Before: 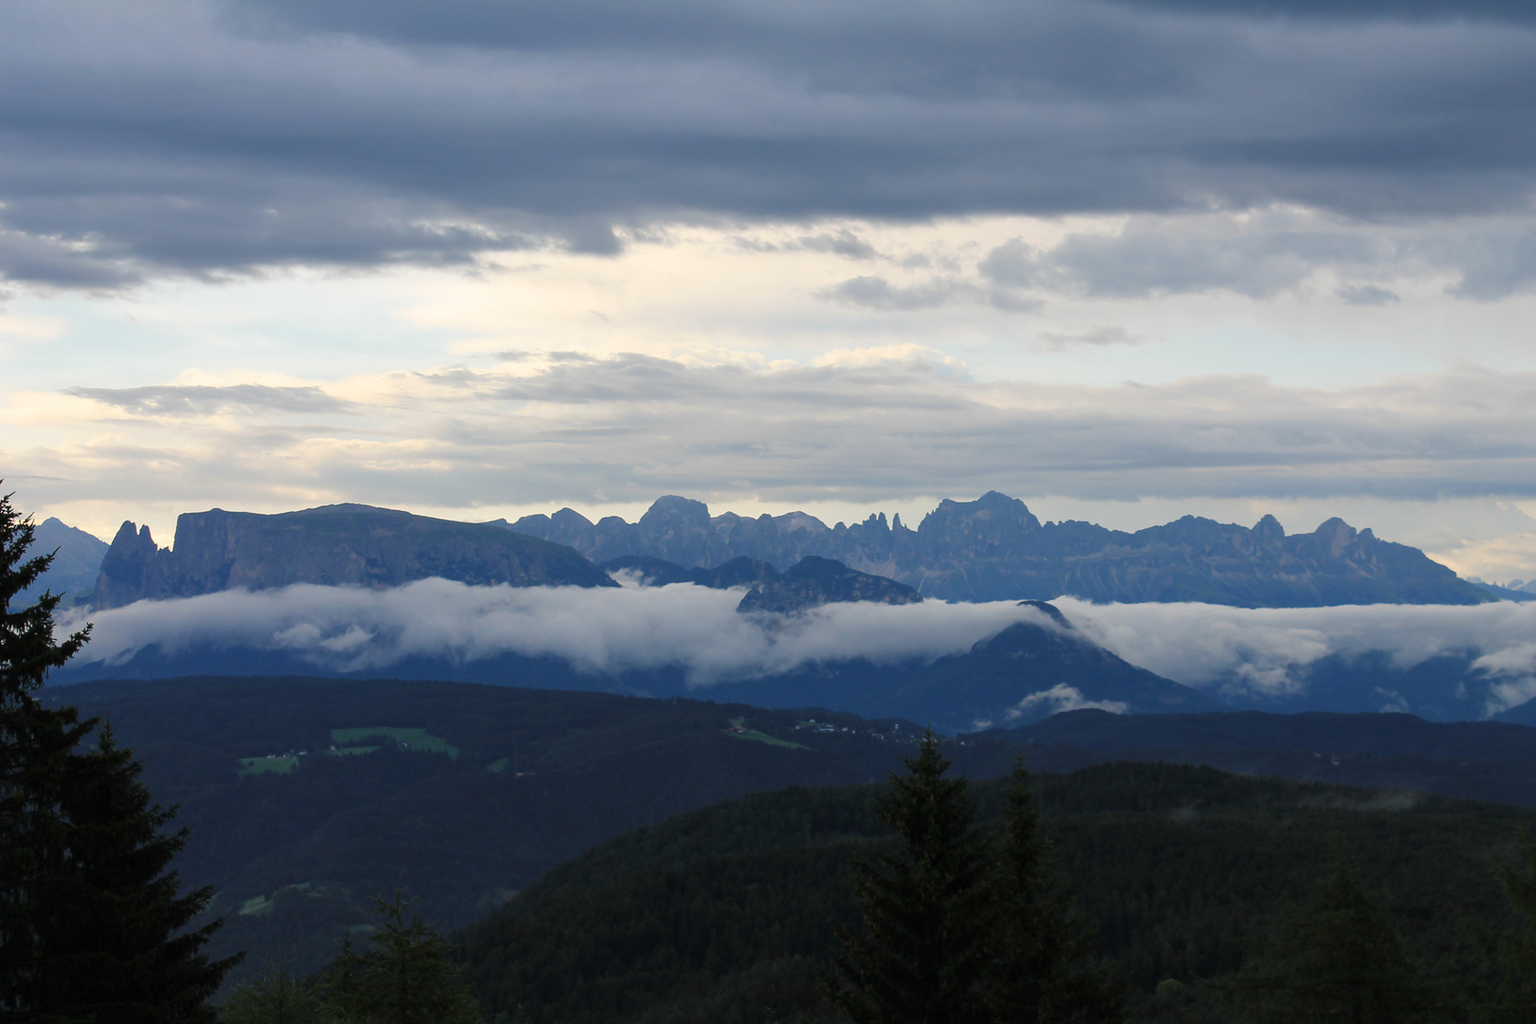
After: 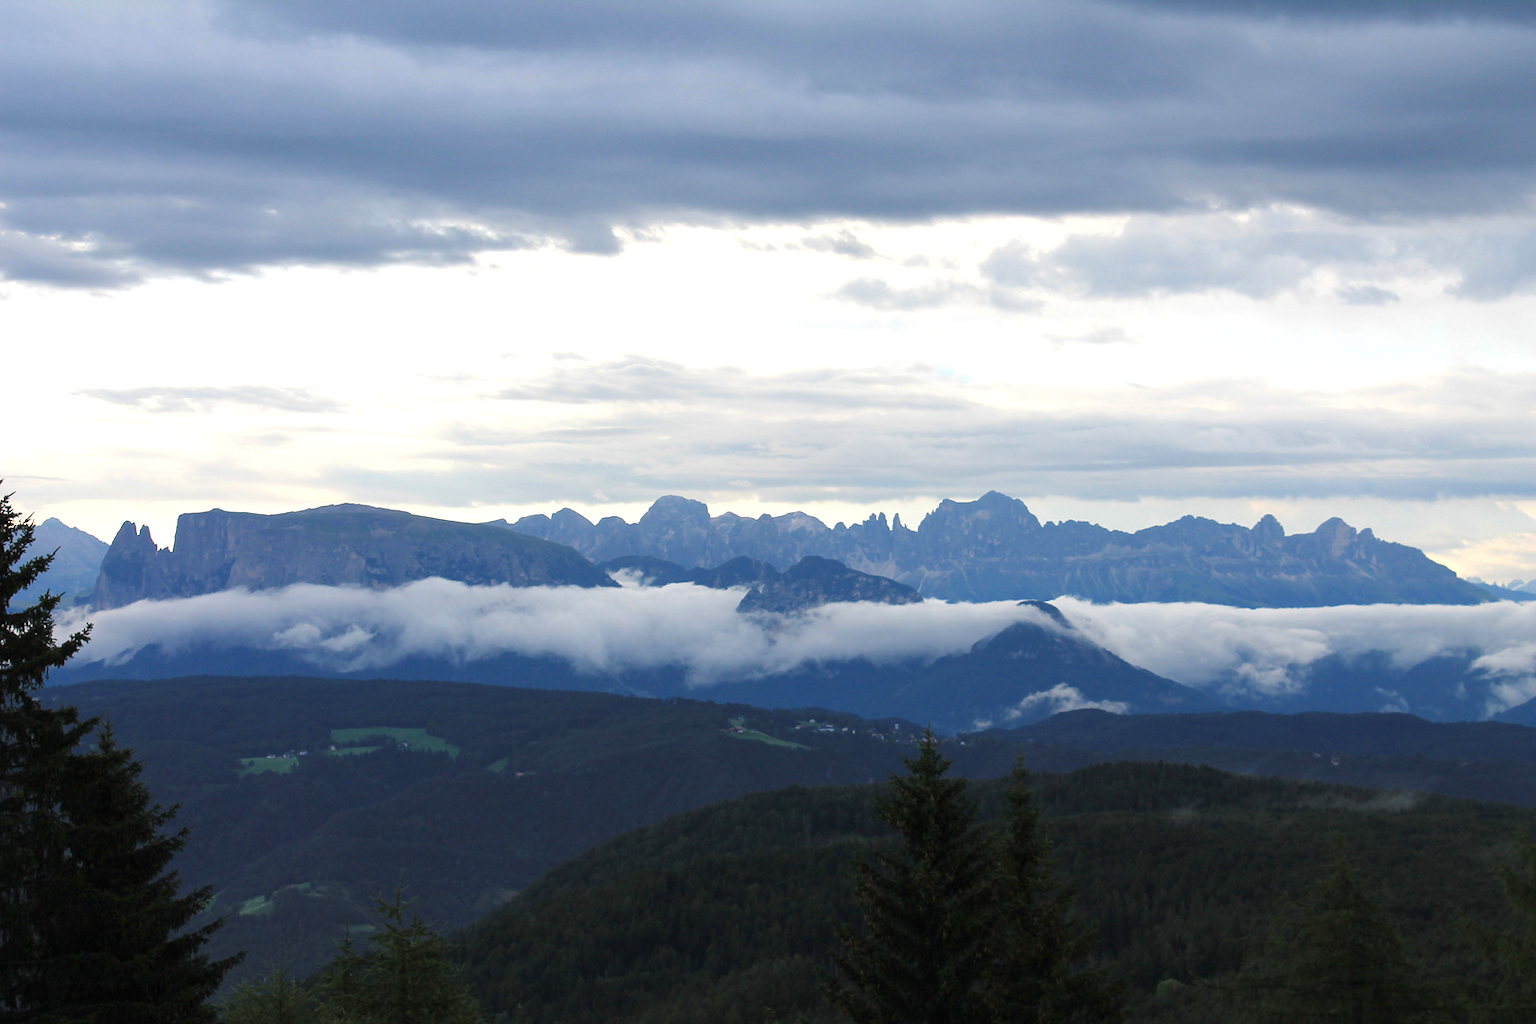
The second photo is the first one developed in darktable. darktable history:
exposure: exposure 0.659 EV, compensate highlight preservation false
